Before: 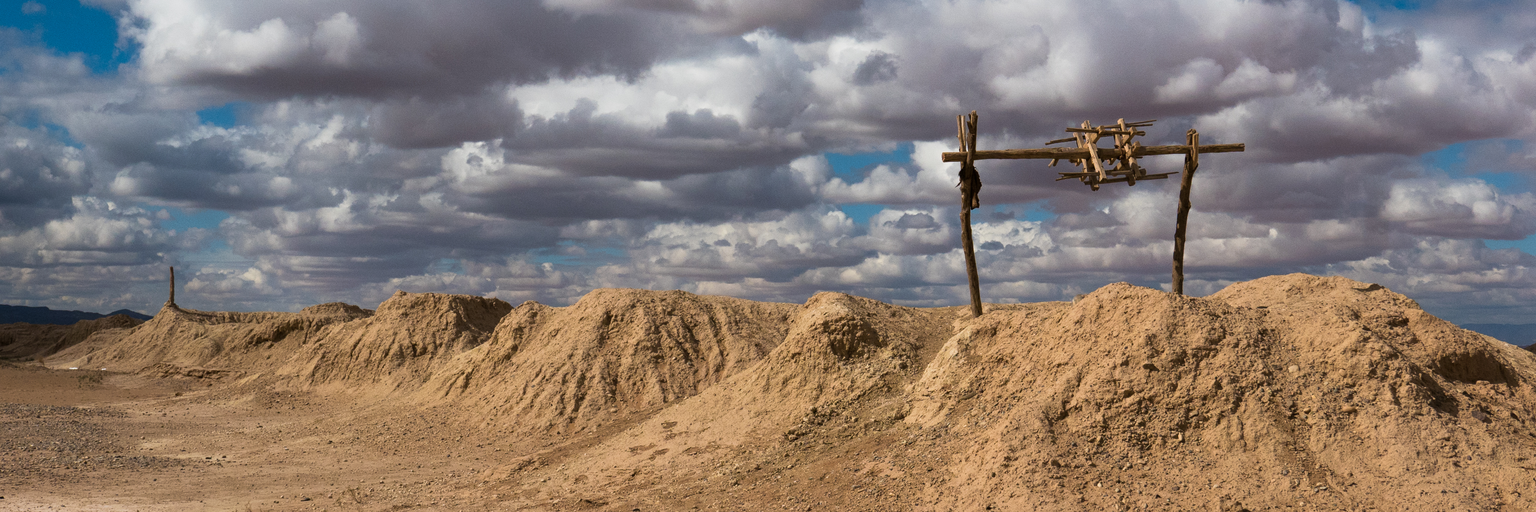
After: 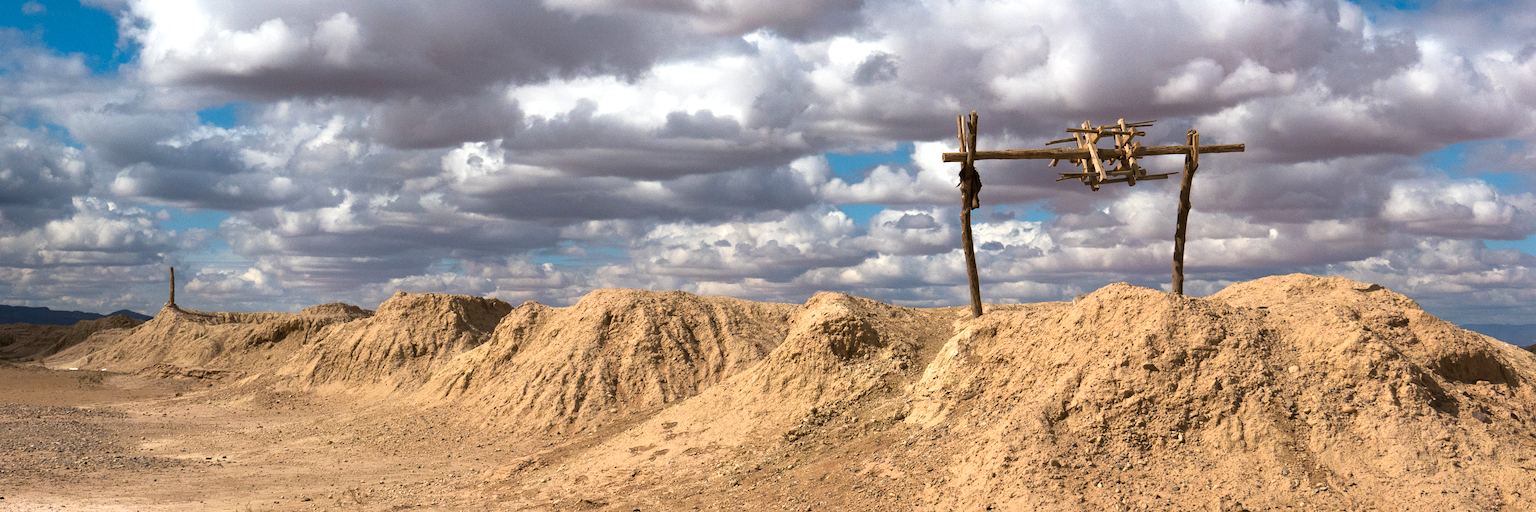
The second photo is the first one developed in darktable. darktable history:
exposure: exposure 0.655 EV, compensate exposure bias true, compensate highlight preservation false
